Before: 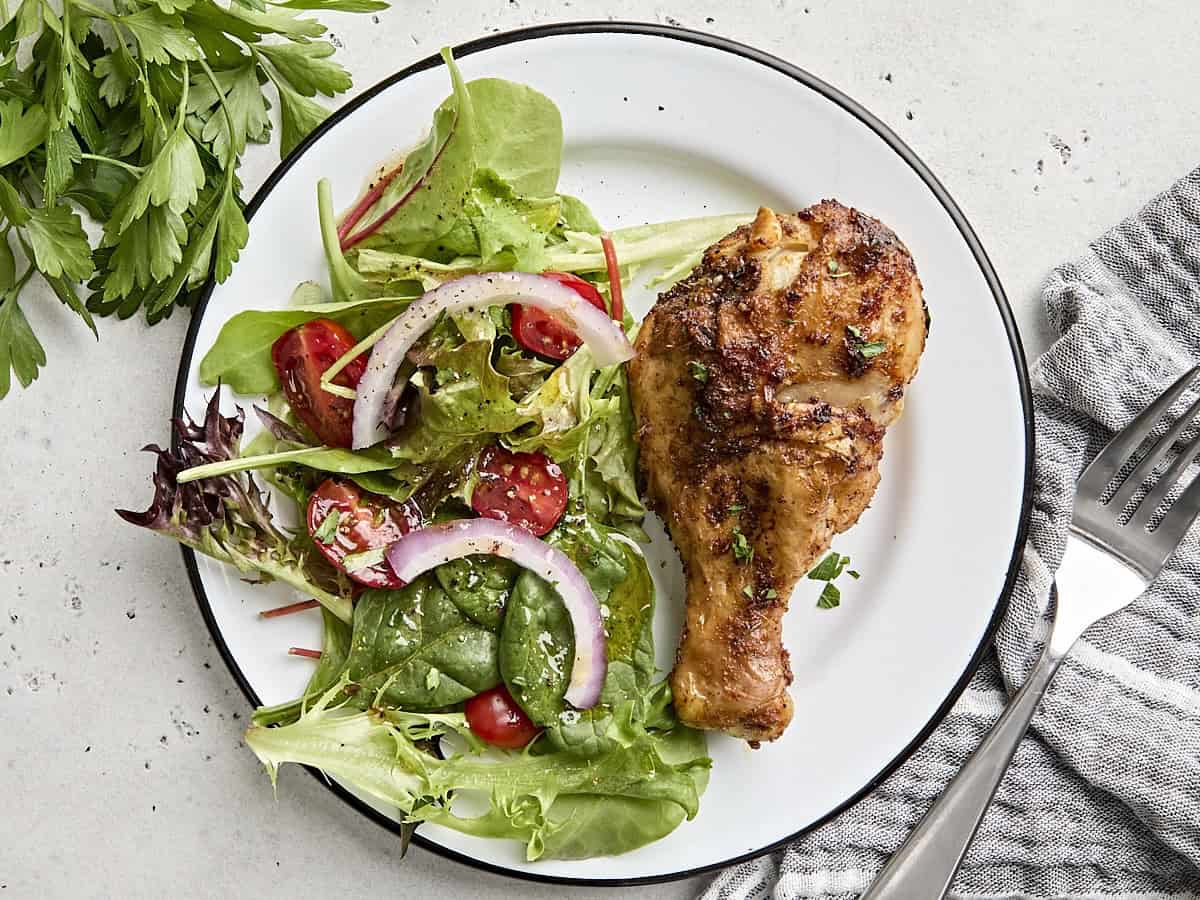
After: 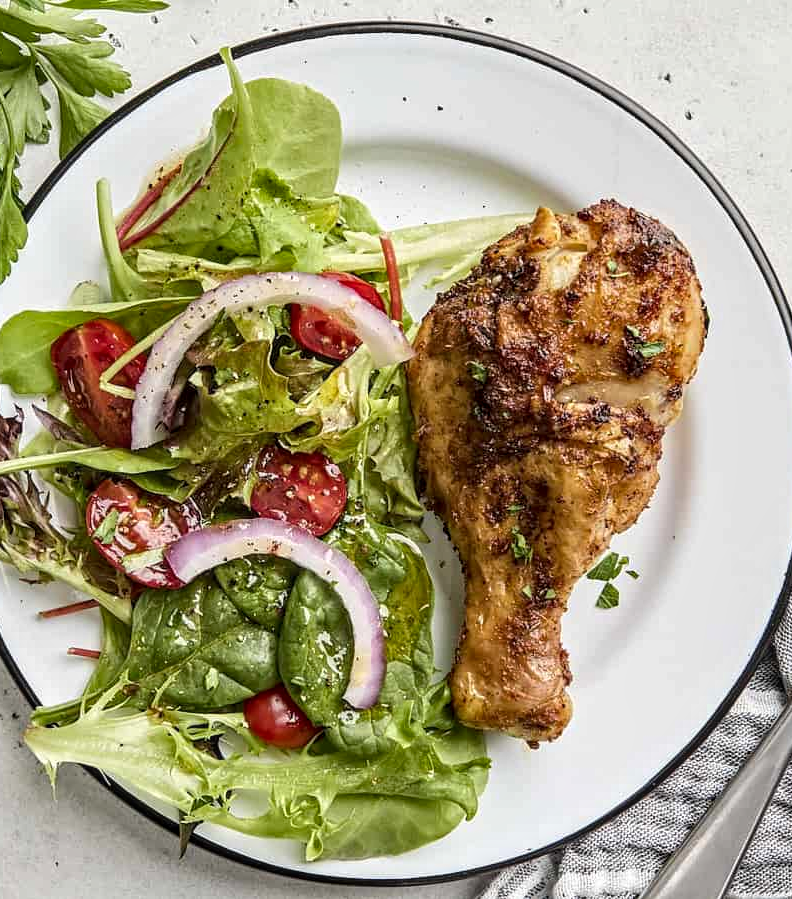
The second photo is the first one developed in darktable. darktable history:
crop and rotate: left 18.442%, right 15.508%
color balance rgb: global vibrance 20%
local contrast: on, module defaults
